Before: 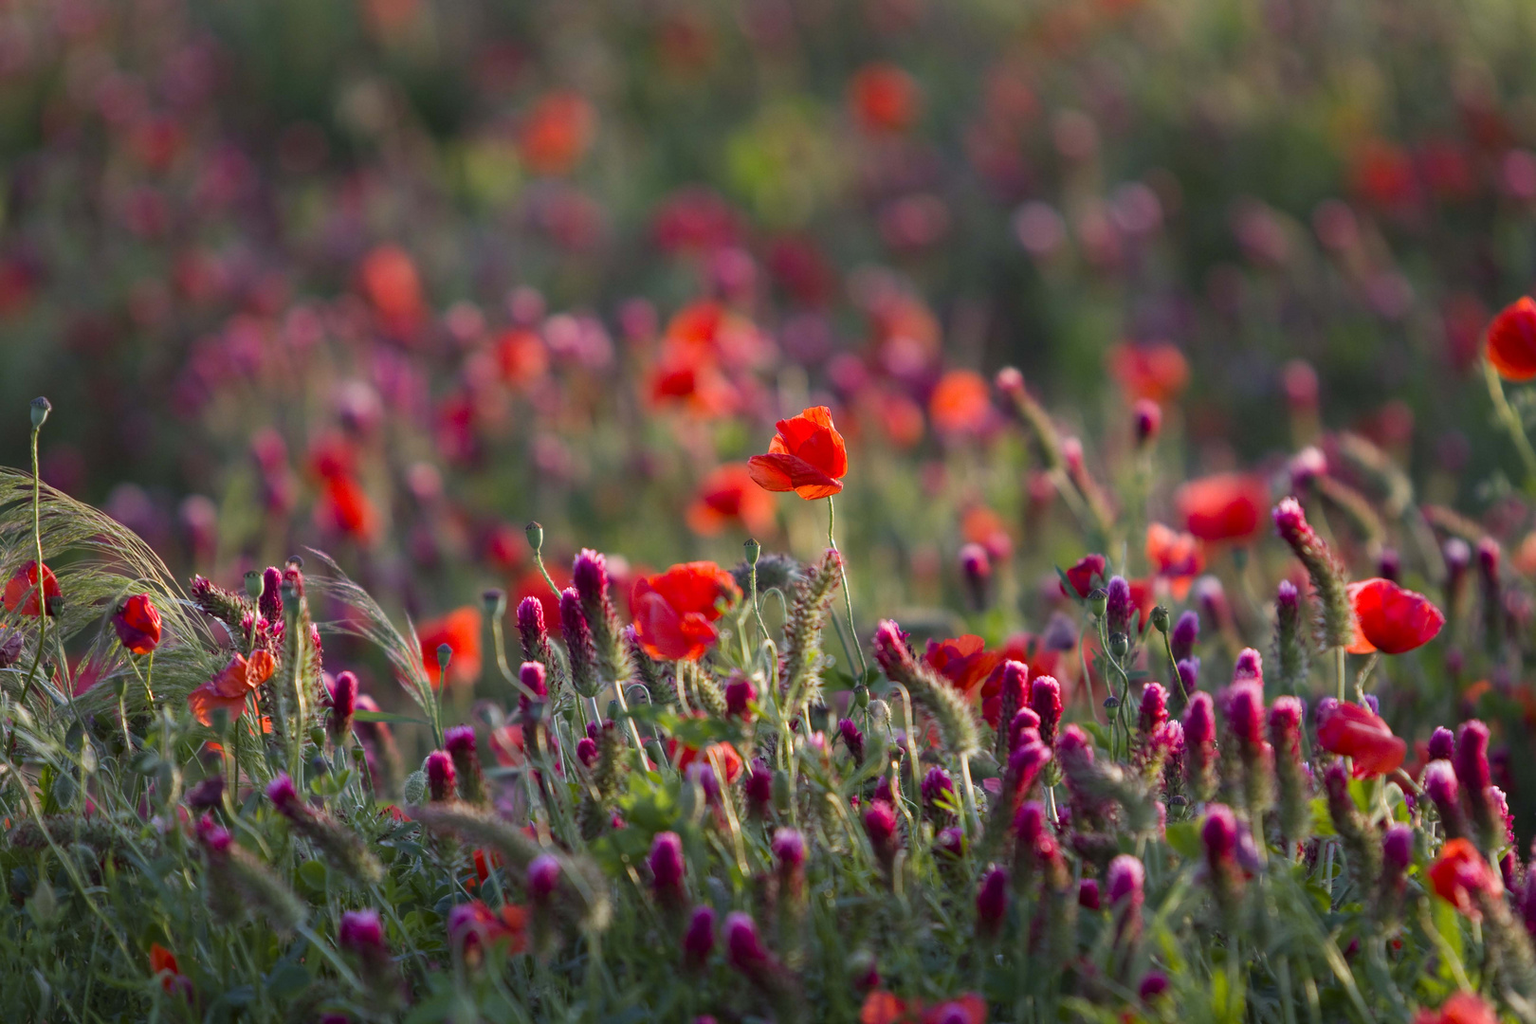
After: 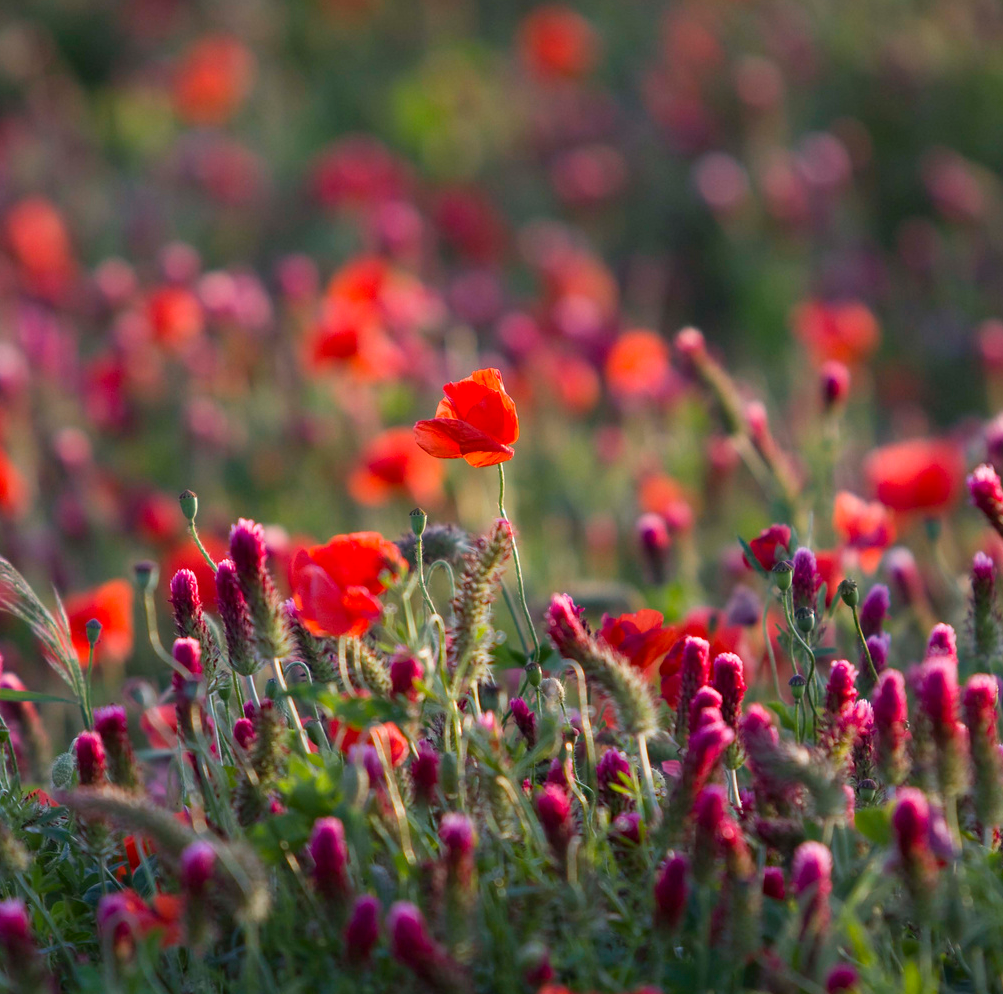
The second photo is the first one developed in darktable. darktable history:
crop and rotate: left 23.173%, top 5.629%, right 14.872%, bottom 2.267%
